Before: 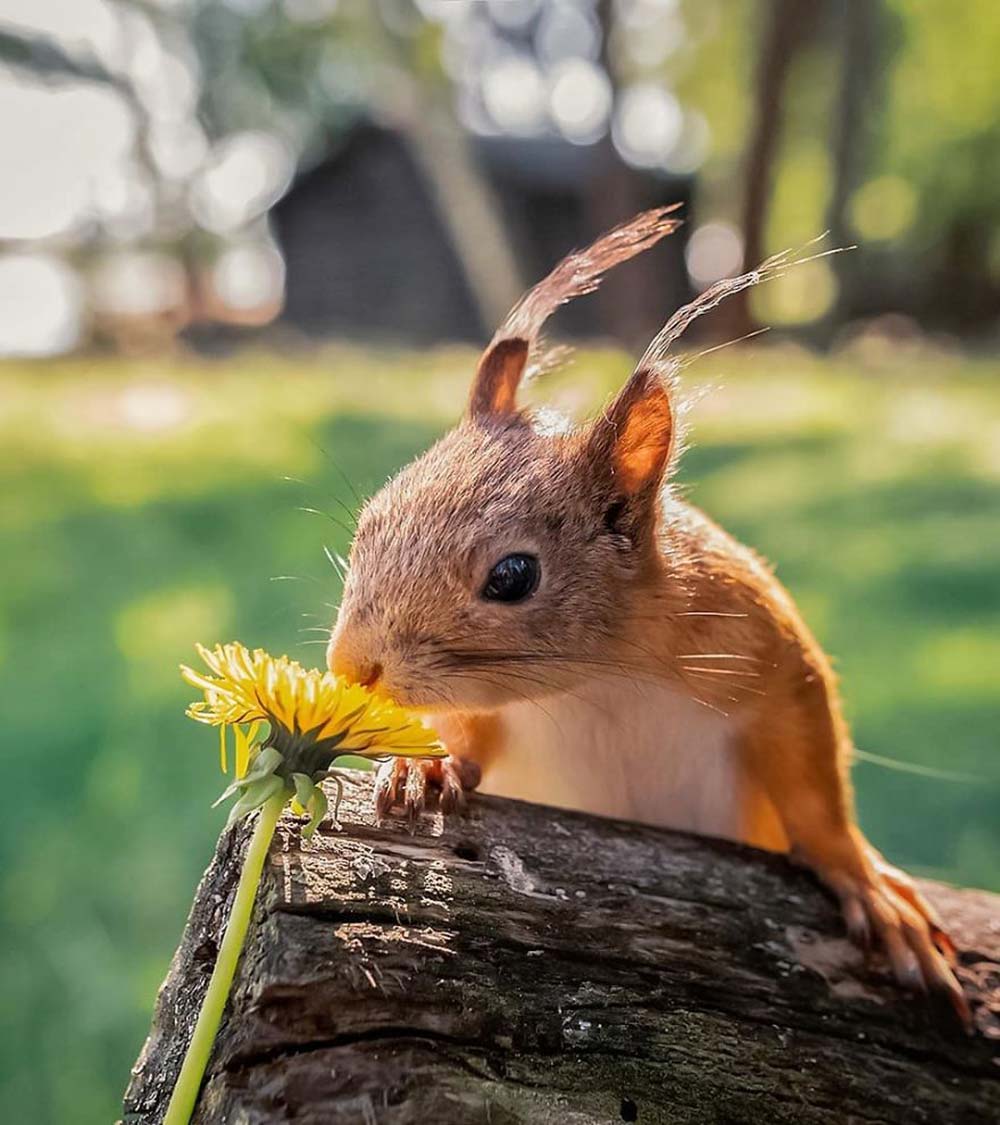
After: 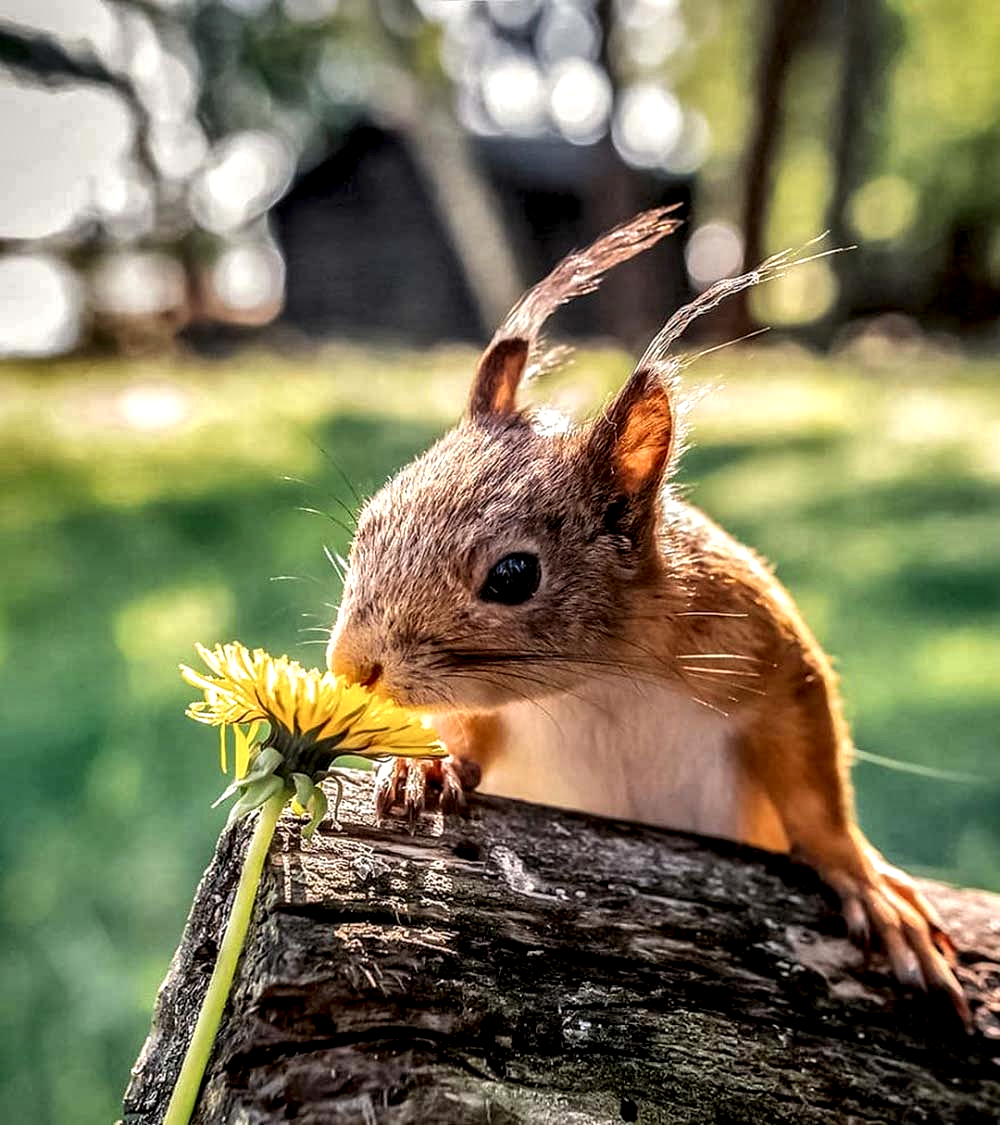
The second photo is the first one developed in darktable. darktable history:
shadows and highlights: radius 118.69, shadows 42.21, highlights -61.56, soften with gaussian
local contrast: highlights 20%, detail 197%
